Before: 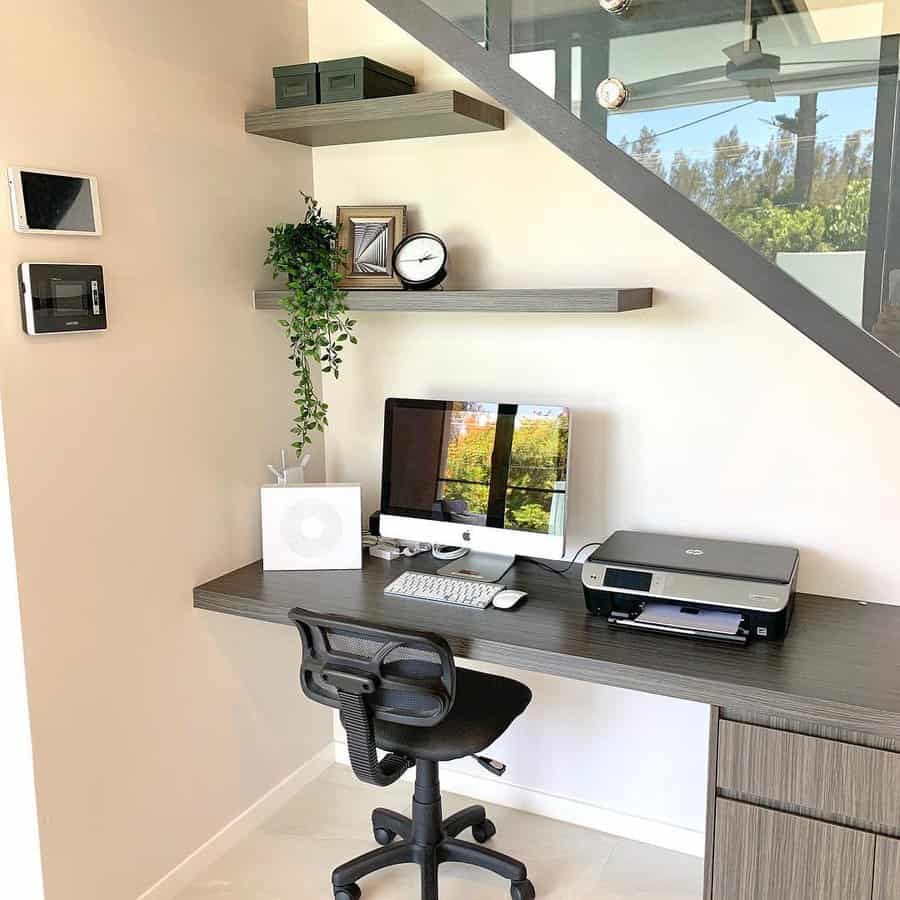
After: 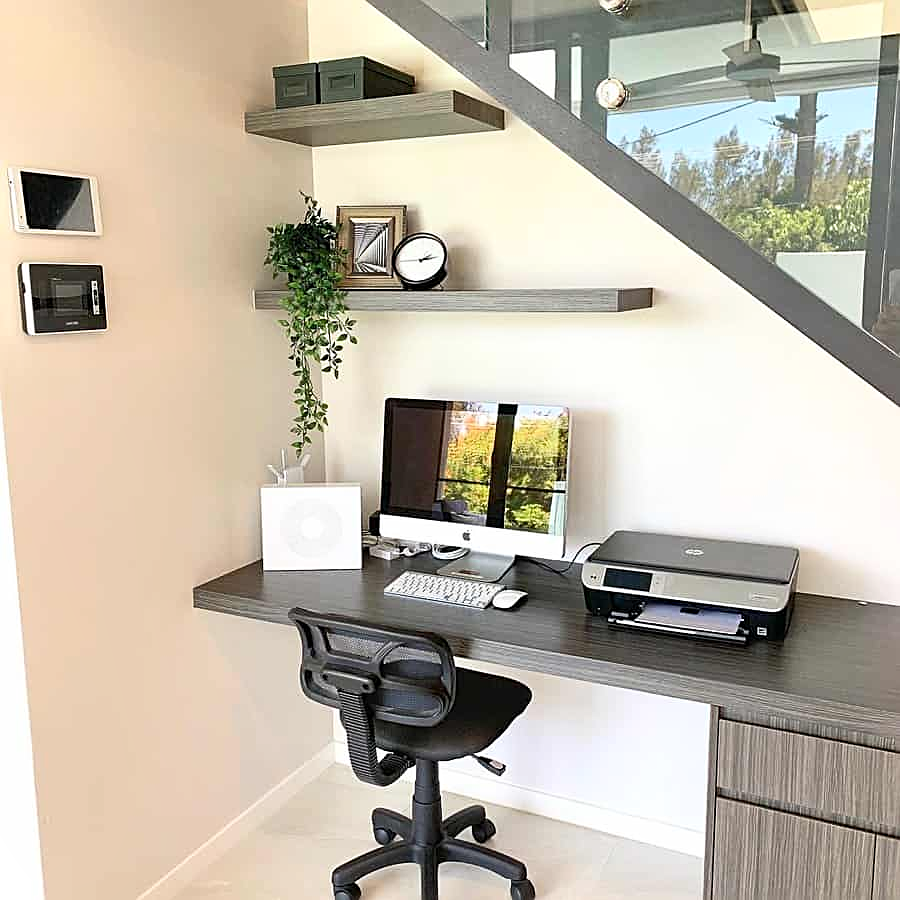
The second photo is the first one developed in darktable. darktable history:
shadows and highlights: shadows 0, highlights 40
sharpen: on, module defaults
